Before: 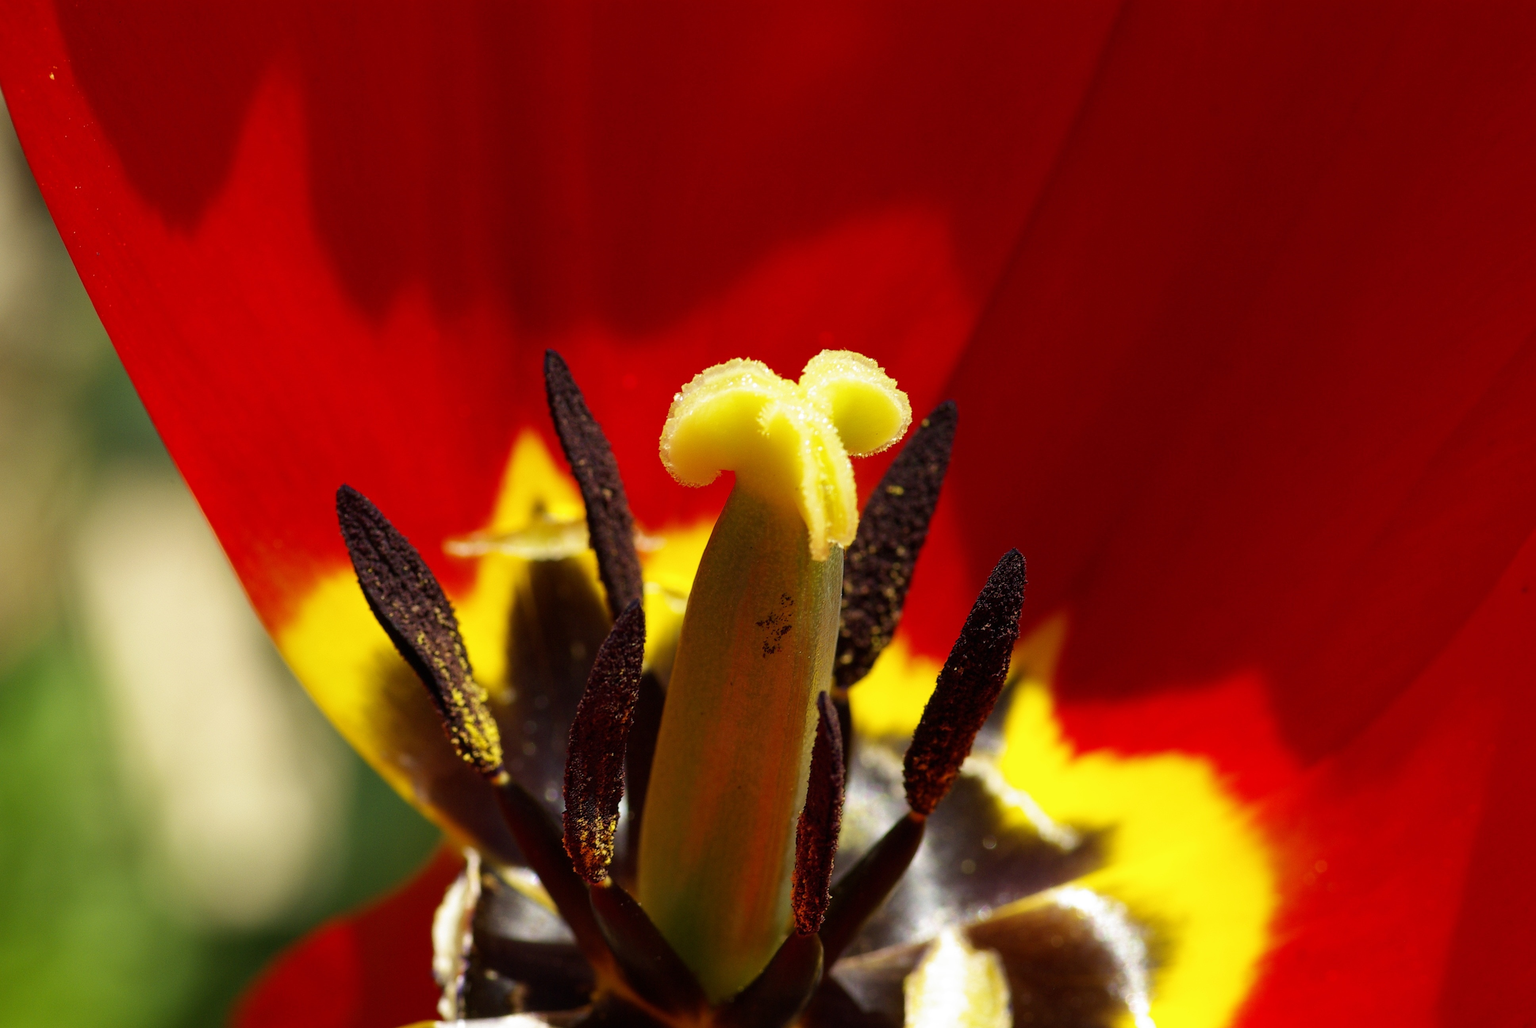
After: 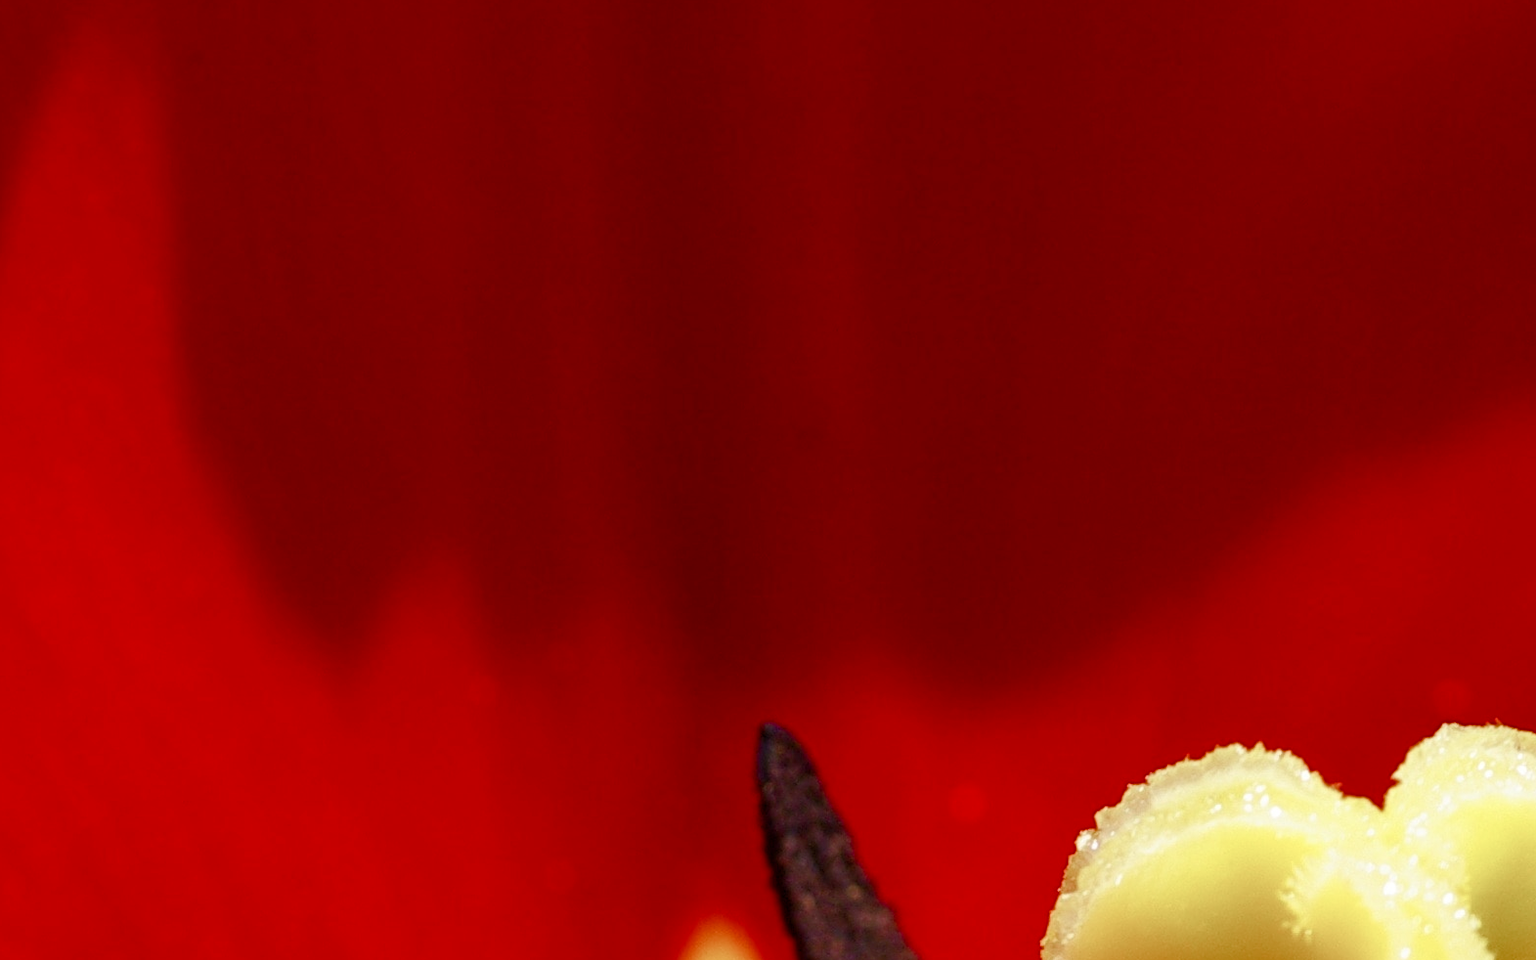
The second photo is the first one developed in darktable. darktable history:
color balance rgb: perceptual saturation grading › global saturation 20%, perceptual saturation grading › highlights -50%, perceptual saturation grading › shadows 30%
crop: left 15.452%, top 5.459%, right 43.956%, bottom 56.62%
